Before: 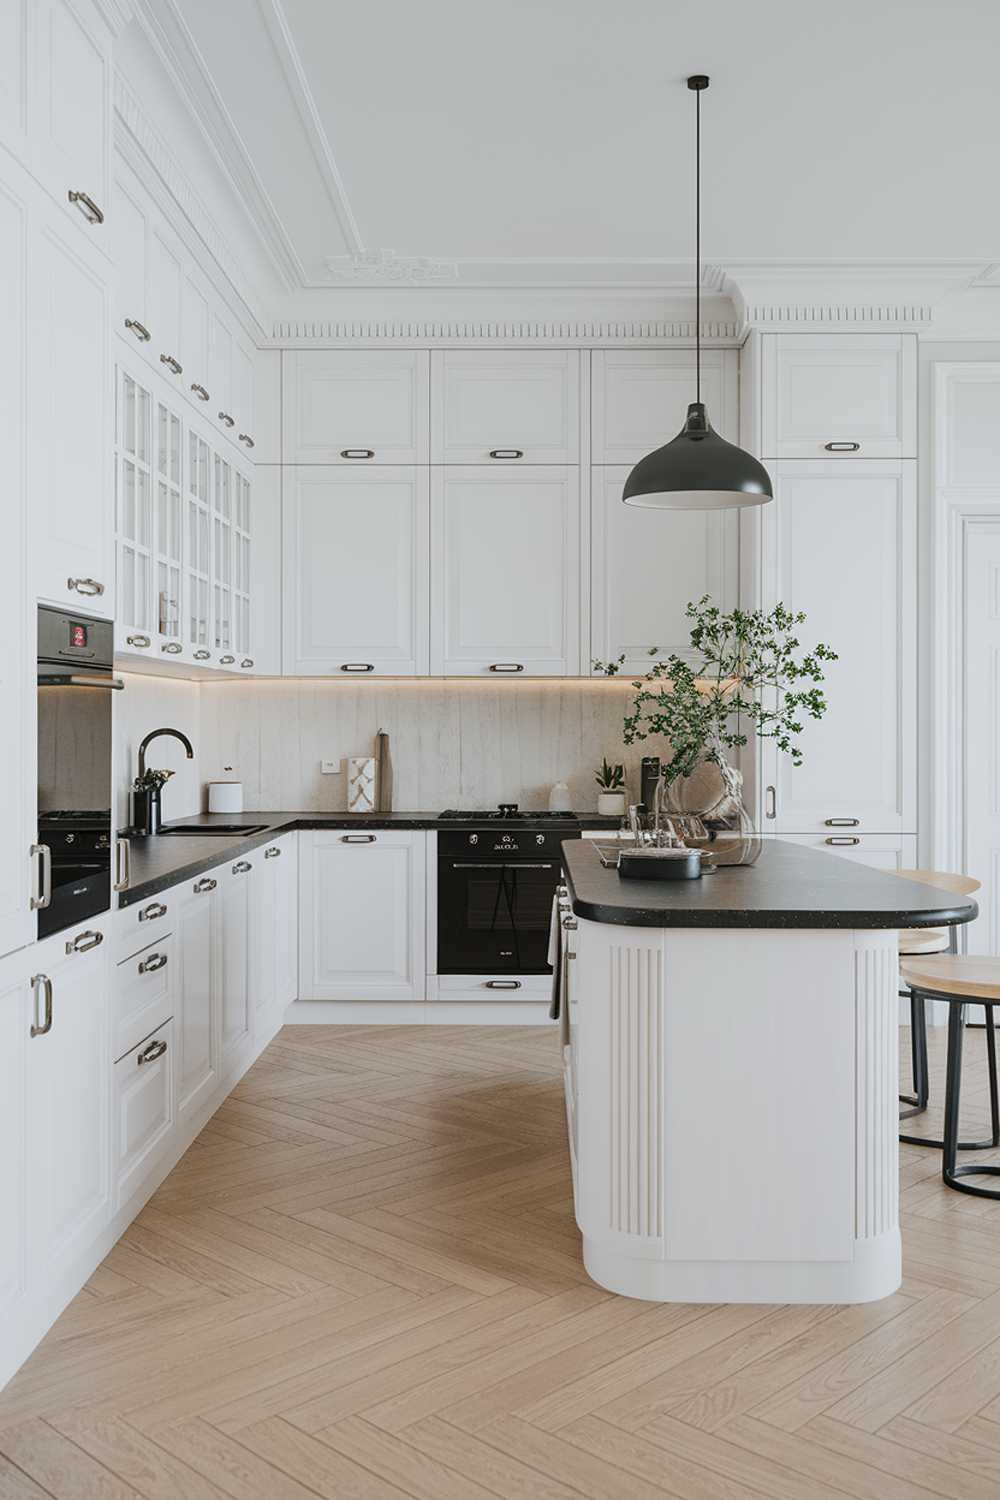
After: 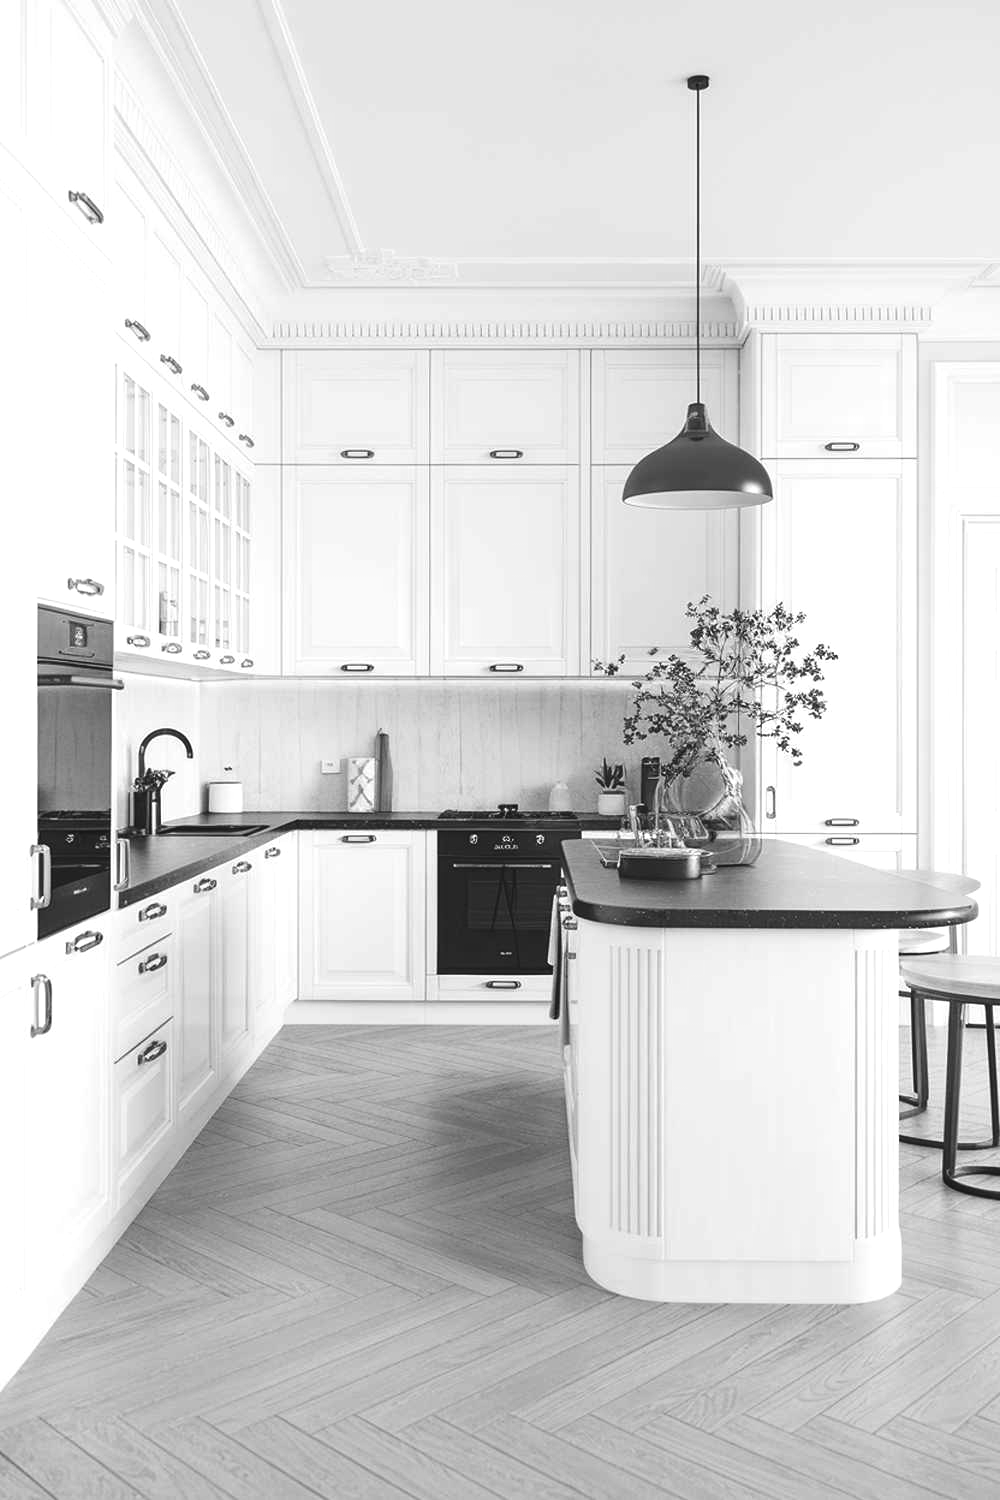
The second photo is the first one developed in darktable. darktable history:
exposure: black level correction -0.005, exposure 0.612 EV, compensate highlight preservation false
color calibration: output gray [0.21, 0.42, 0.37, 0], x 0.398, y 0.386, temperature 3704.69 K
